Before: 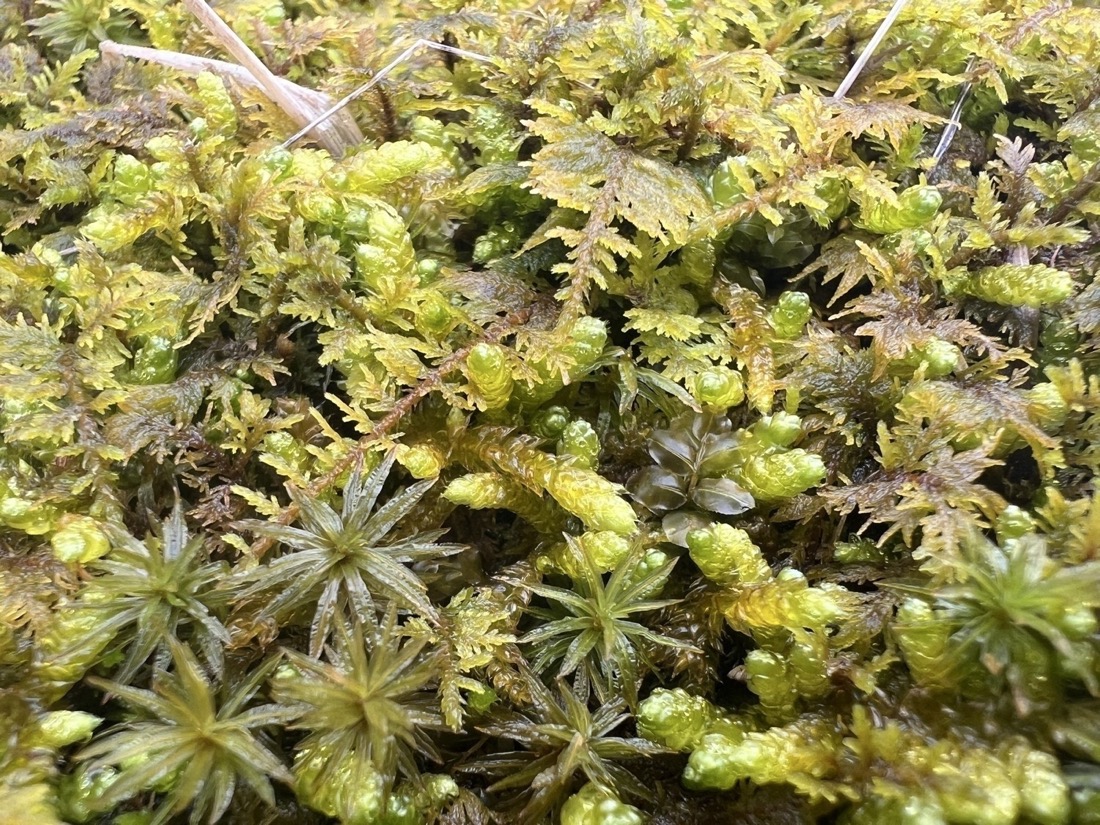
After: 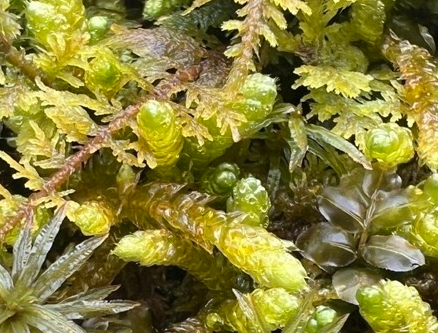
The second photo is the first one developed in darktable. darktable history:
crop: left 30.042%, top 29.537%, right 30.11%, bottom 29.981%
